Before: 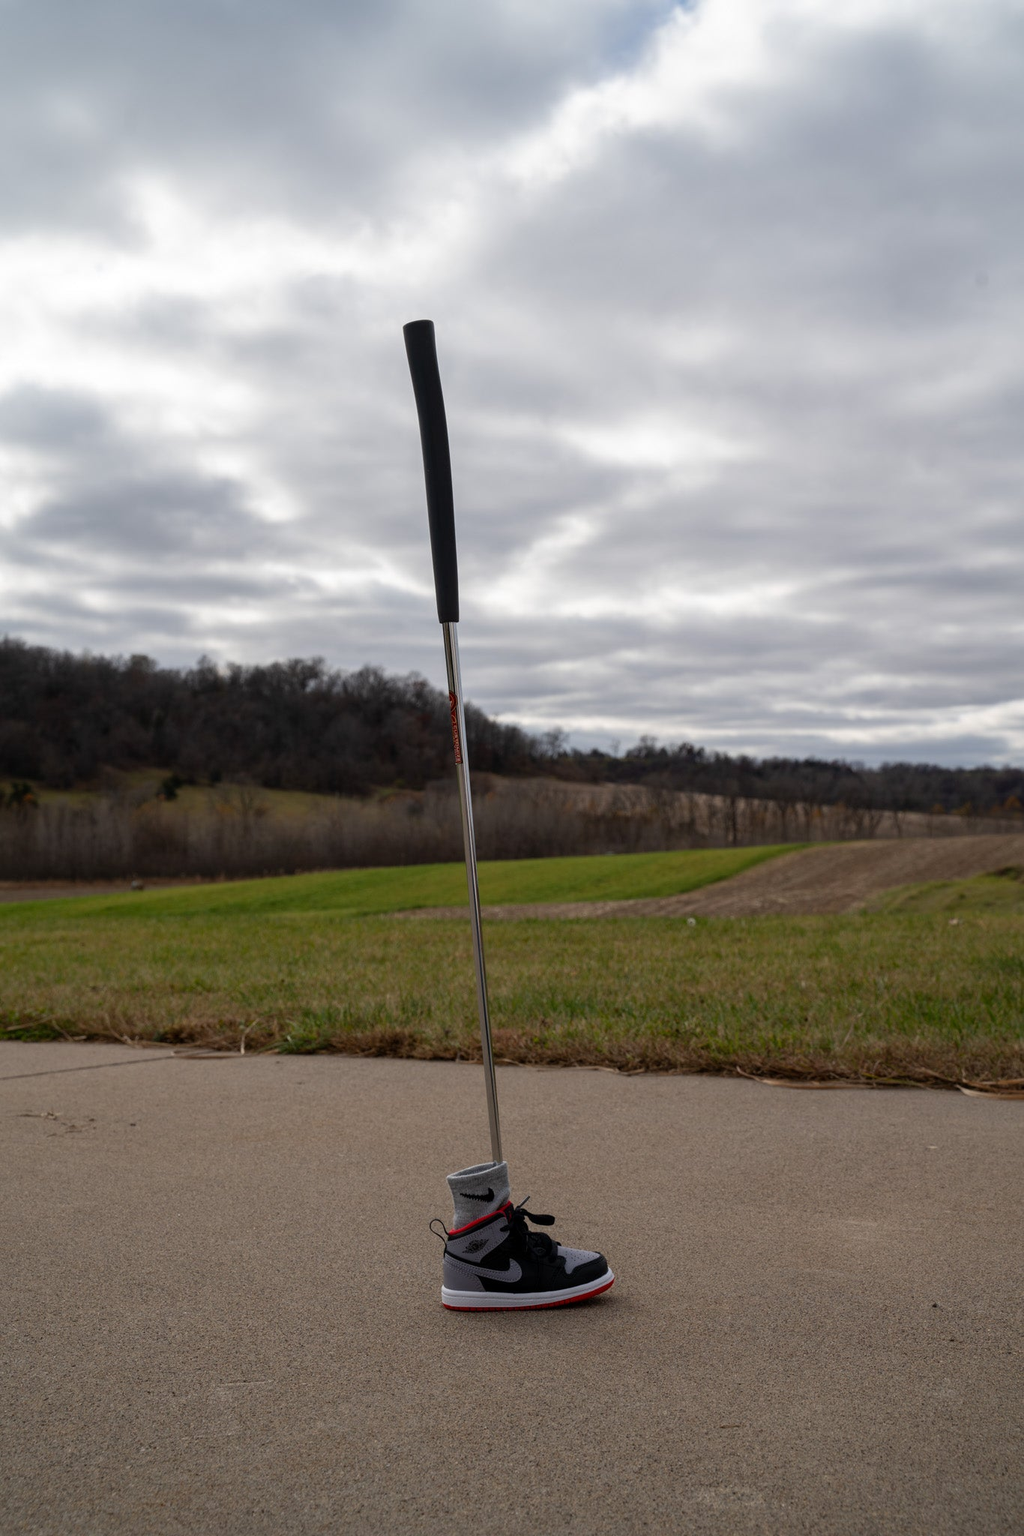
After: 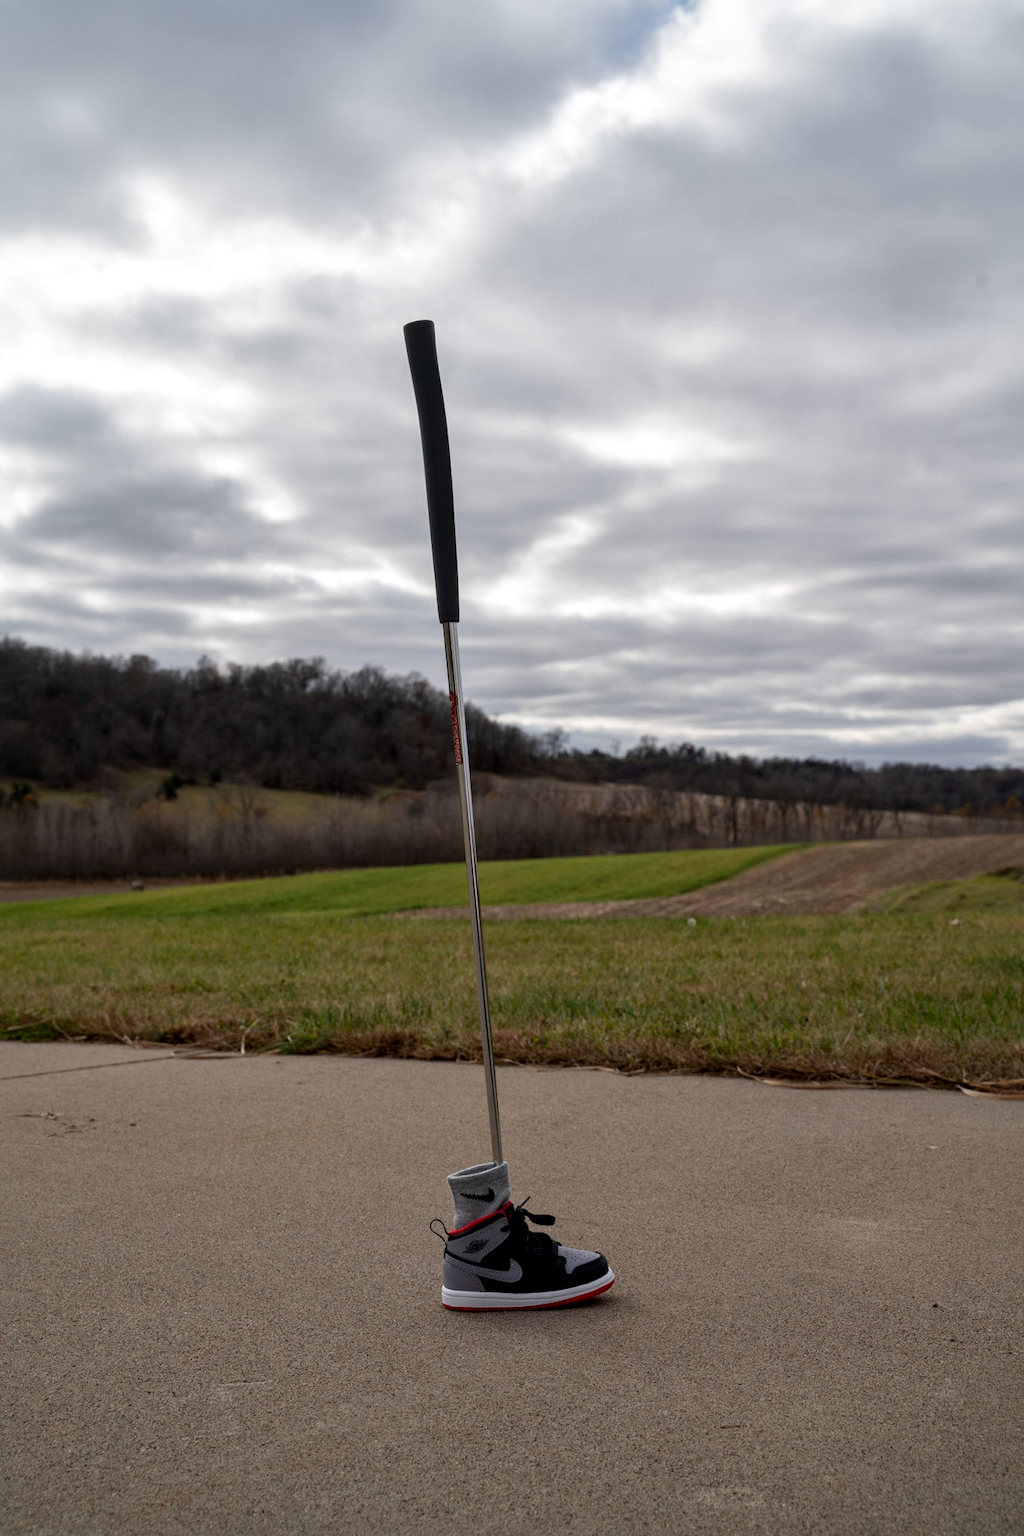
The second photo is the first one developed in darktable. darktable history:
local contrast: mode bilateral grid, contrast 26, coarseness 49, detail 123%, midtone range 0.2
